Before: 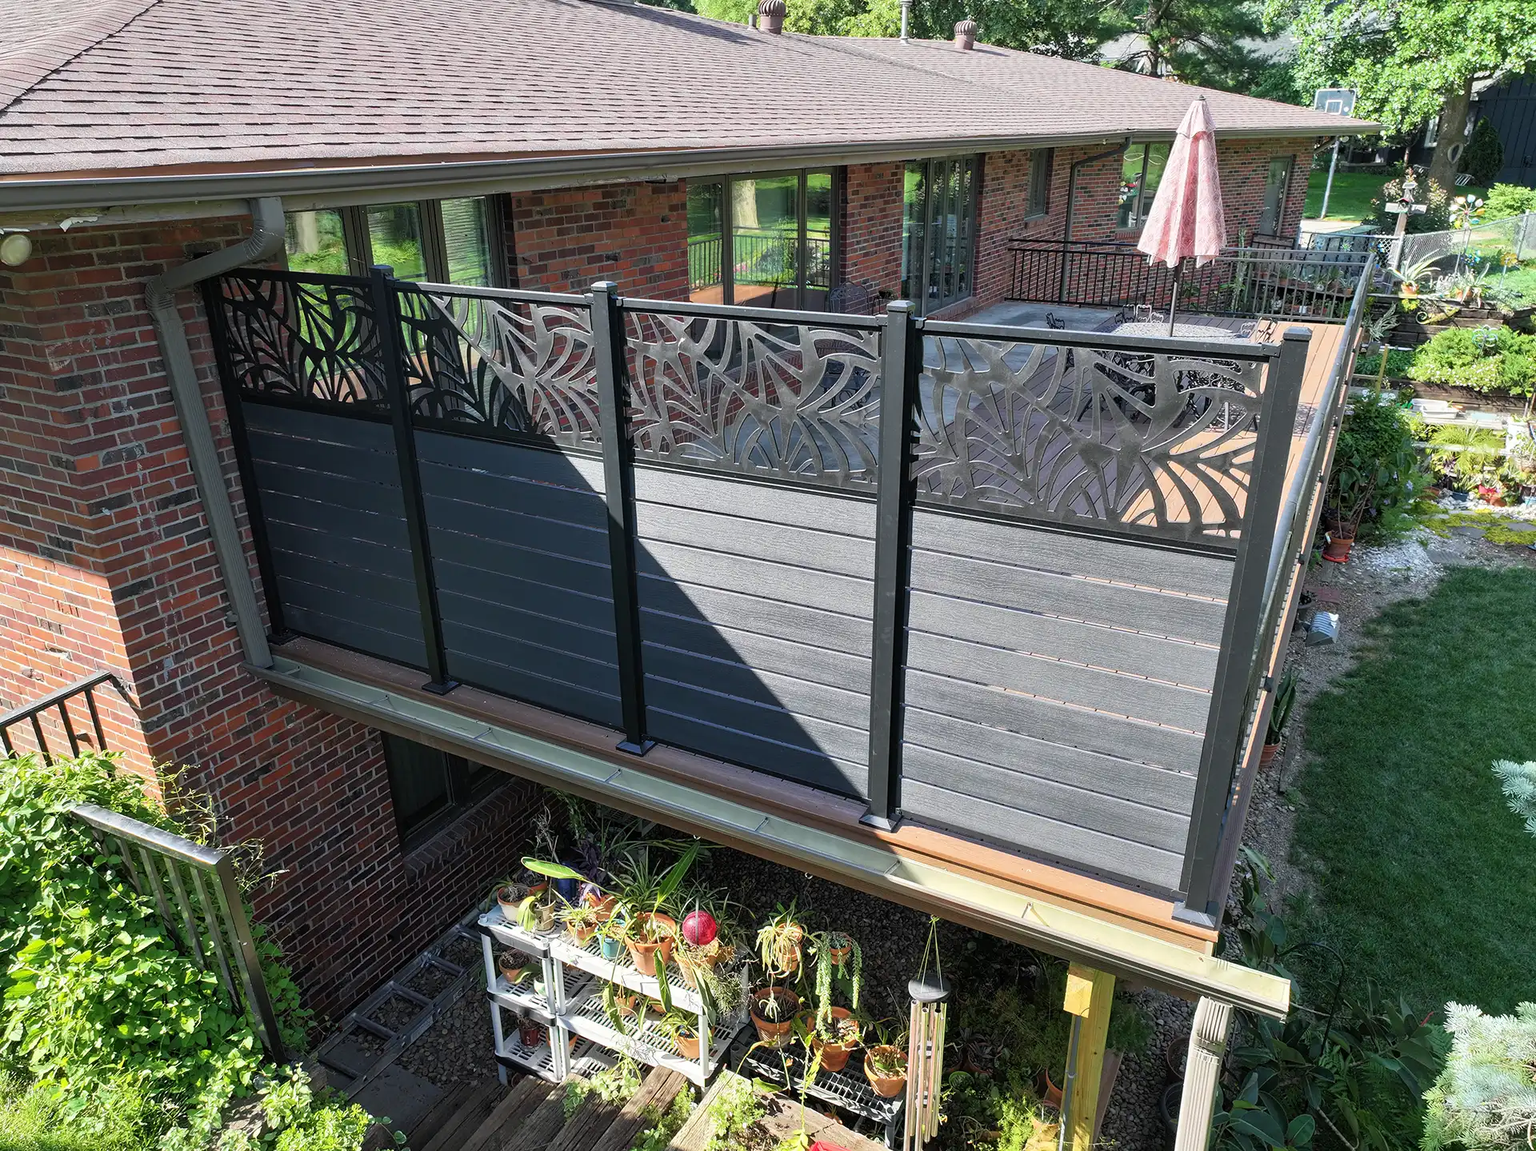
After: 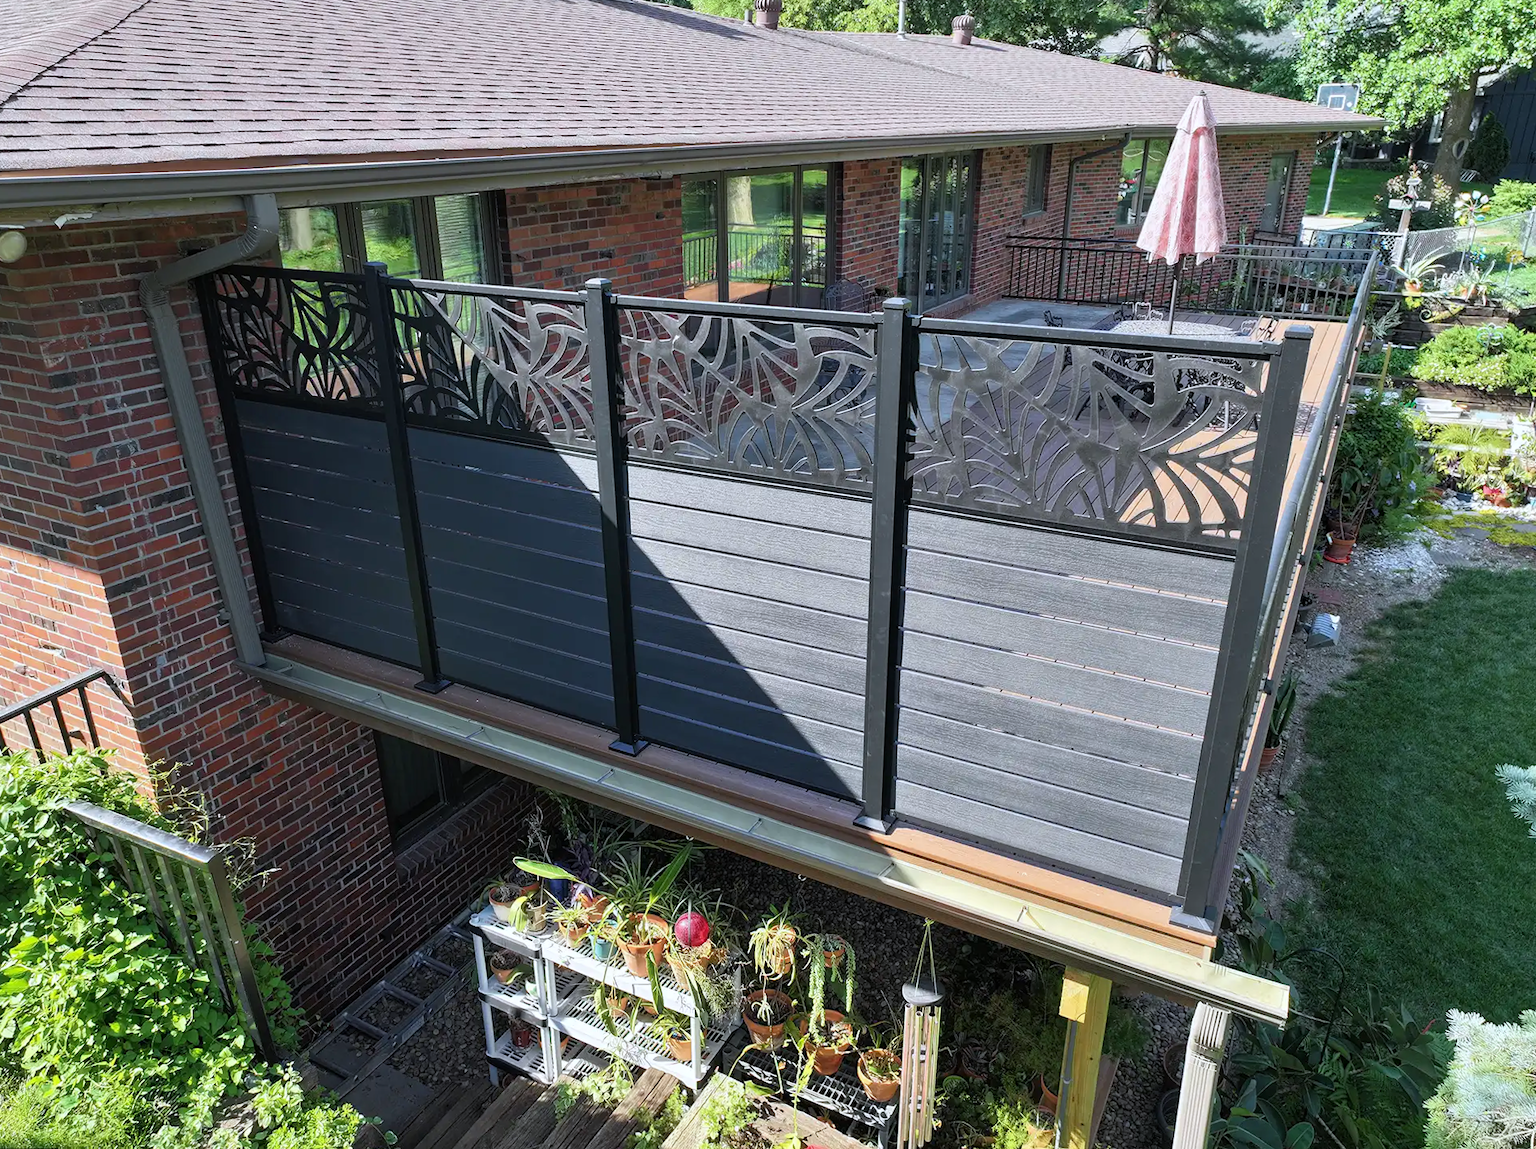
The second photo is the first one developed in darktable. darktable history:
white balance: red 0.974, blue 1.044
rotate and perspective: rotation 0.192°, lens shift (horizontal) -0.015, crop left 0.005, crop right 0.996, crop top 0.006, crop bottom 0.99
contrast equalizer: y [[0.5 ×6], [0.5 ×6], [0.5, 0.5, 0.501, 0.545, 0.707, 0.863], [0 ×6], [0 ×6]]
